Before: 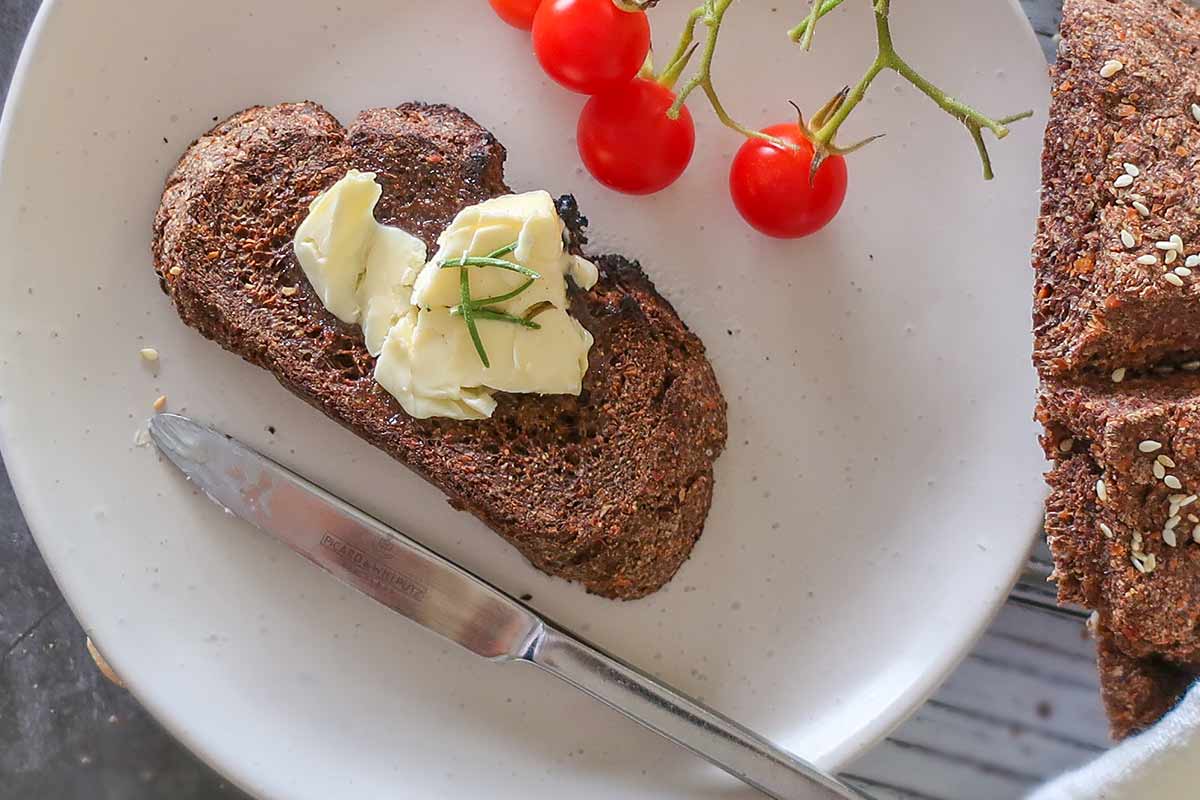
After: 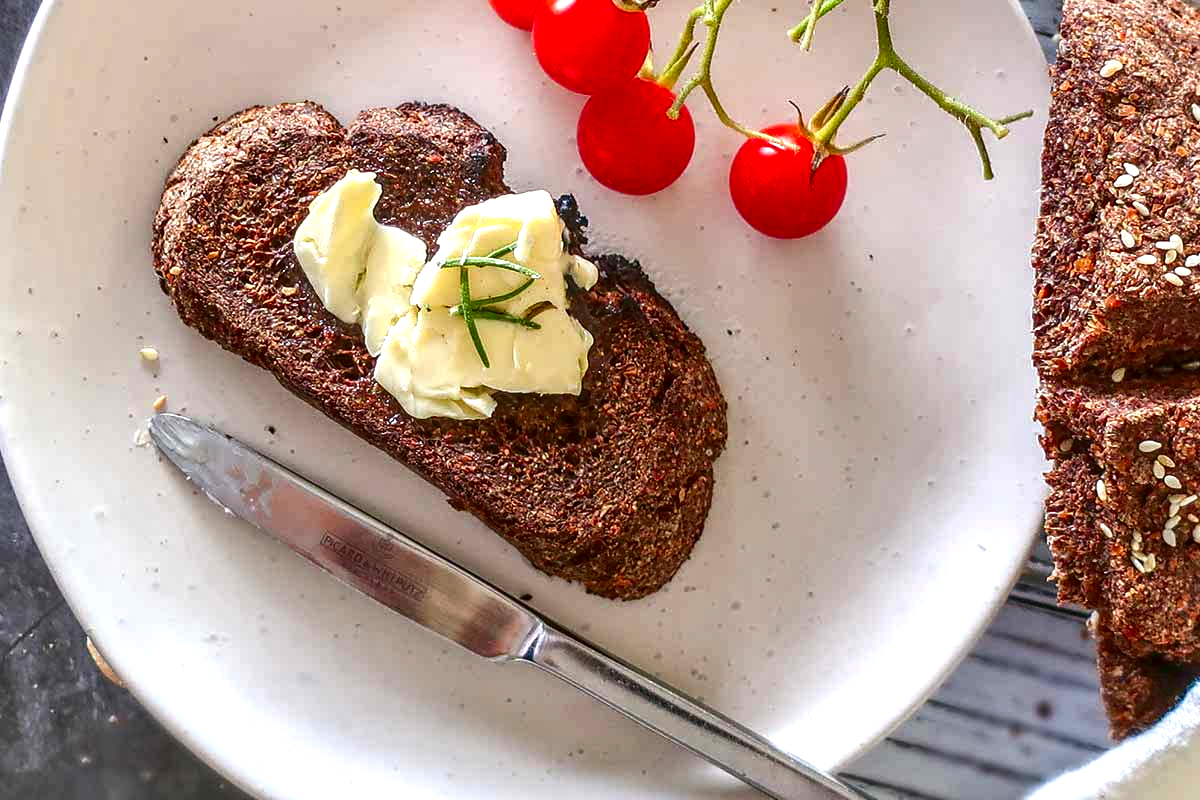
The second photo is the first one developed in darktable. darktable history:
exposure: black level correction 0, exposure 0.7 EV, compensate exposure bias true, compensate highlight preservation false
contrast brightness saturation: contrast 0.1, brightness -0.26, saturation 0.14
local contrast: on, module defaults
